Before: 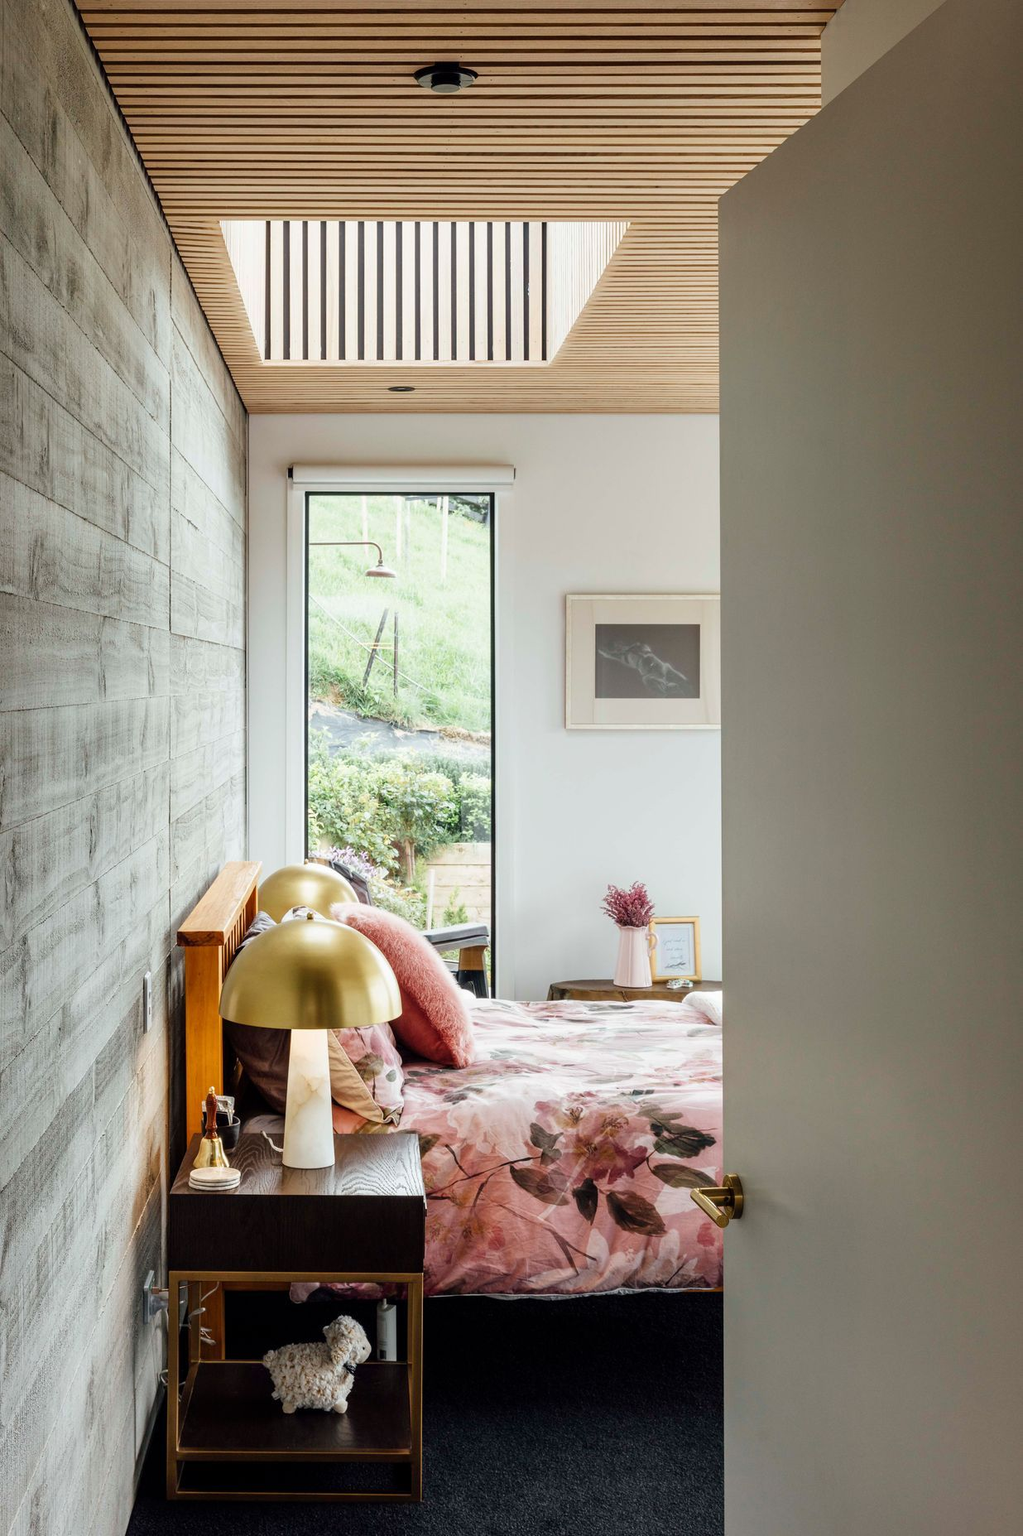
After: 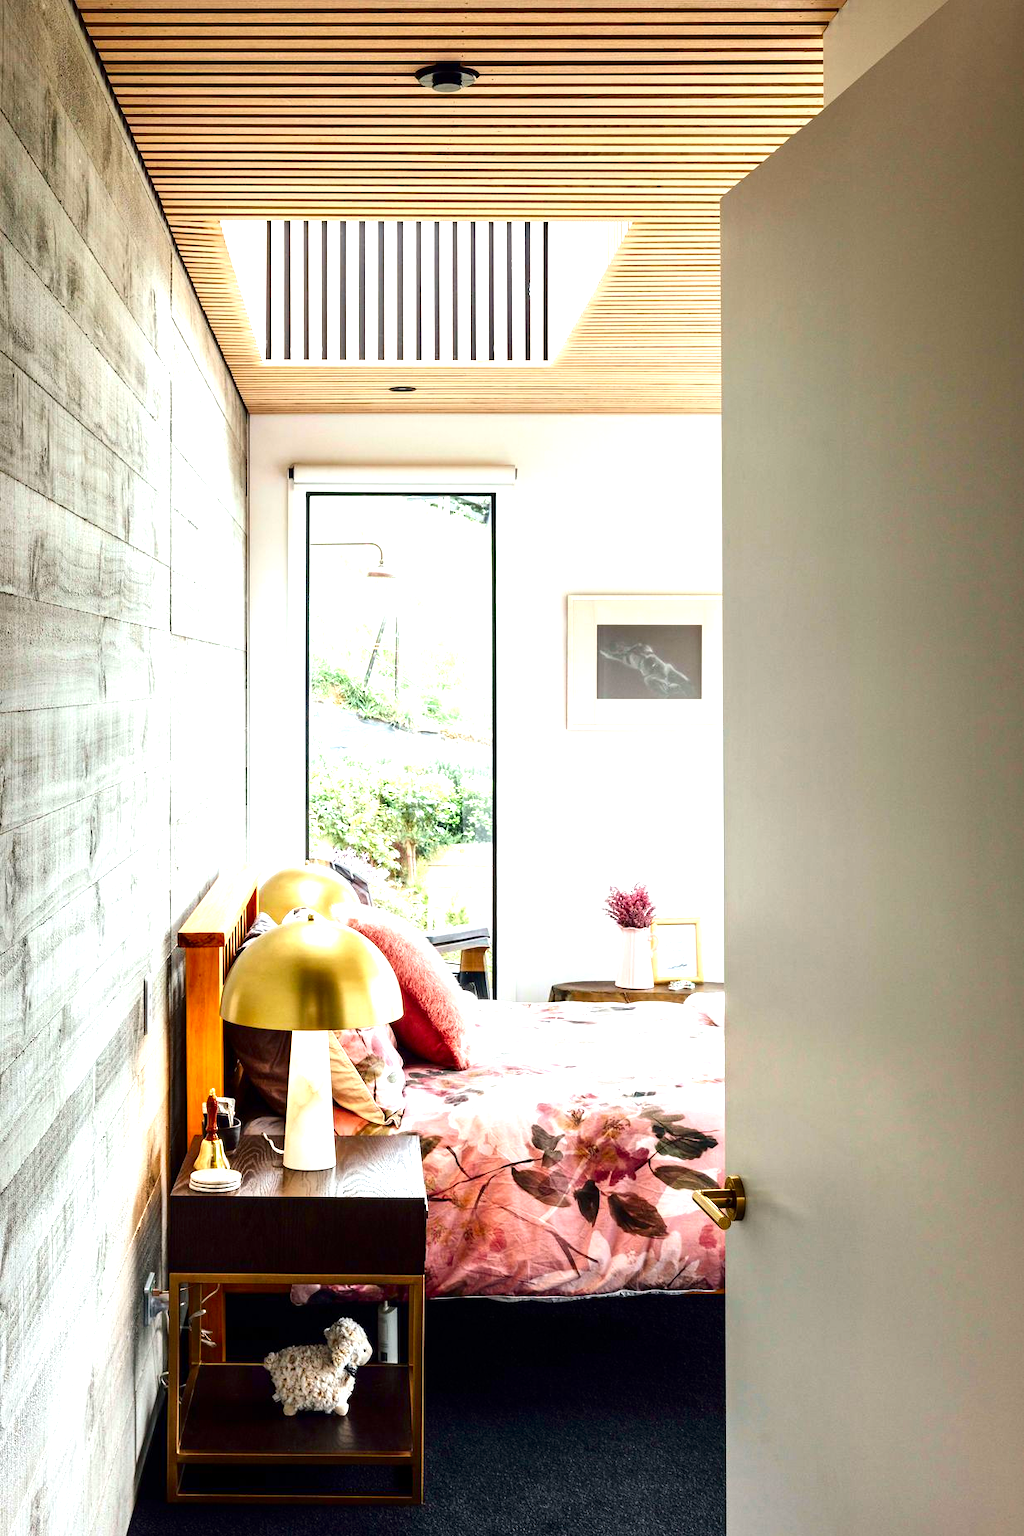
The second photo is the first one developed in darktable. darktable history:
contrast brightness saturation: contrast 0.124, brightness -0.12, saturation 0.201
crop: top 0.069%, bottom 0.096%
exposure: black level correction 0, exposure 1.104 EV
